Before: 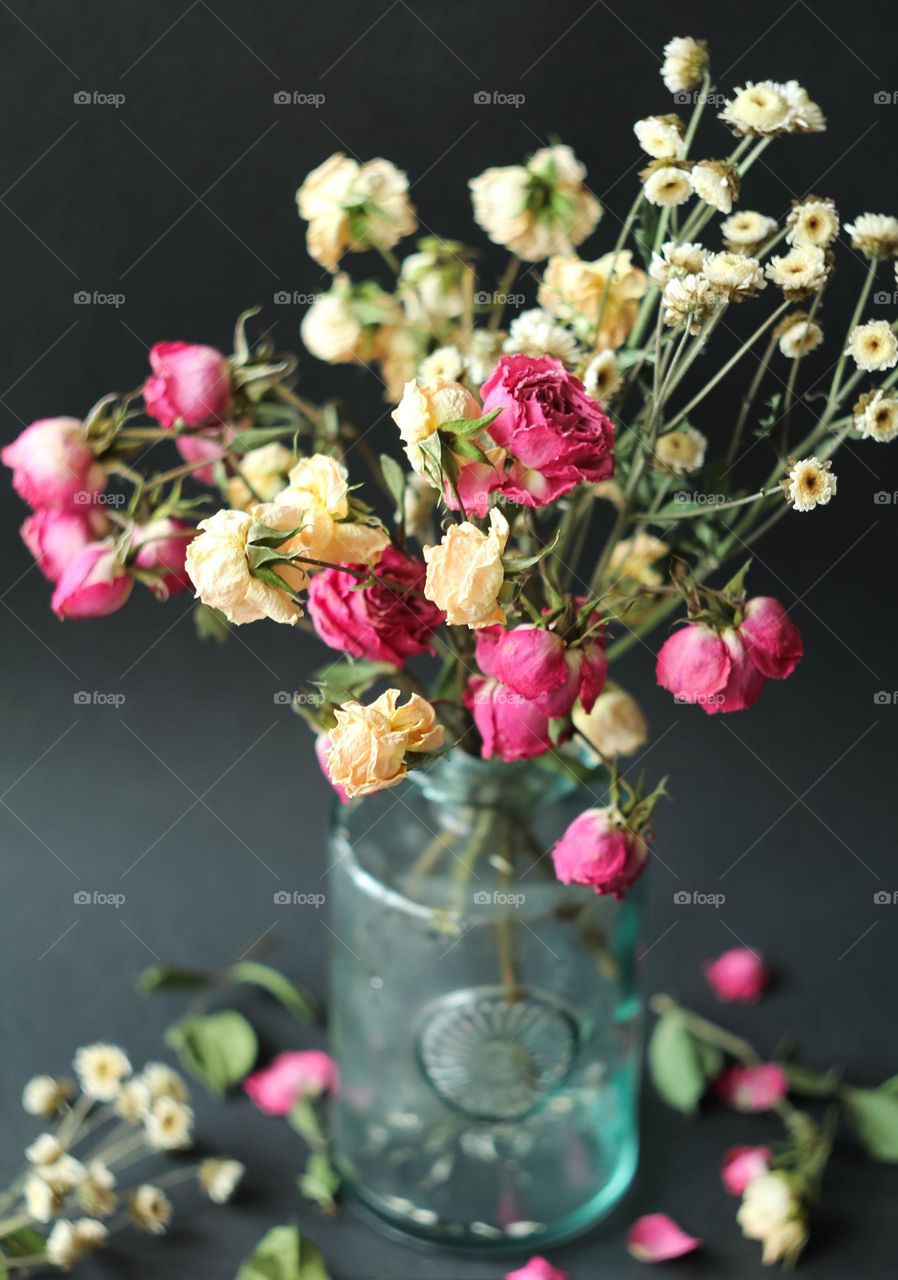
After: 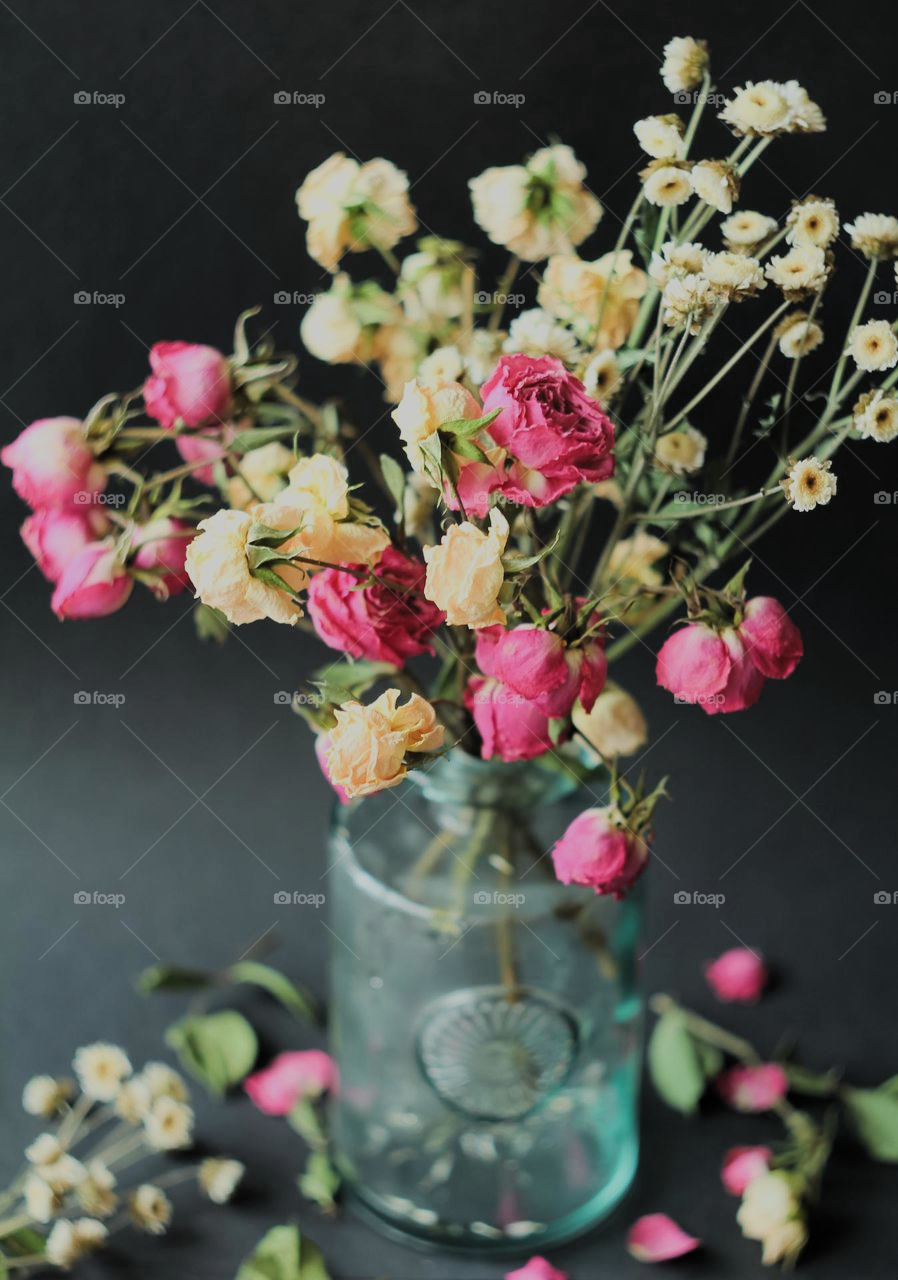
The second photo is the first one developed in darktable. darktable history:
filmic rgb: black relative exposure -6.95 EV, white relative exposure 5.64 EV, threshold 3.06 EV, hardness 2.86, color science v5 (2021), contrast in shadows safe, contrast in highlights safe, enable highlight reconstruction true
